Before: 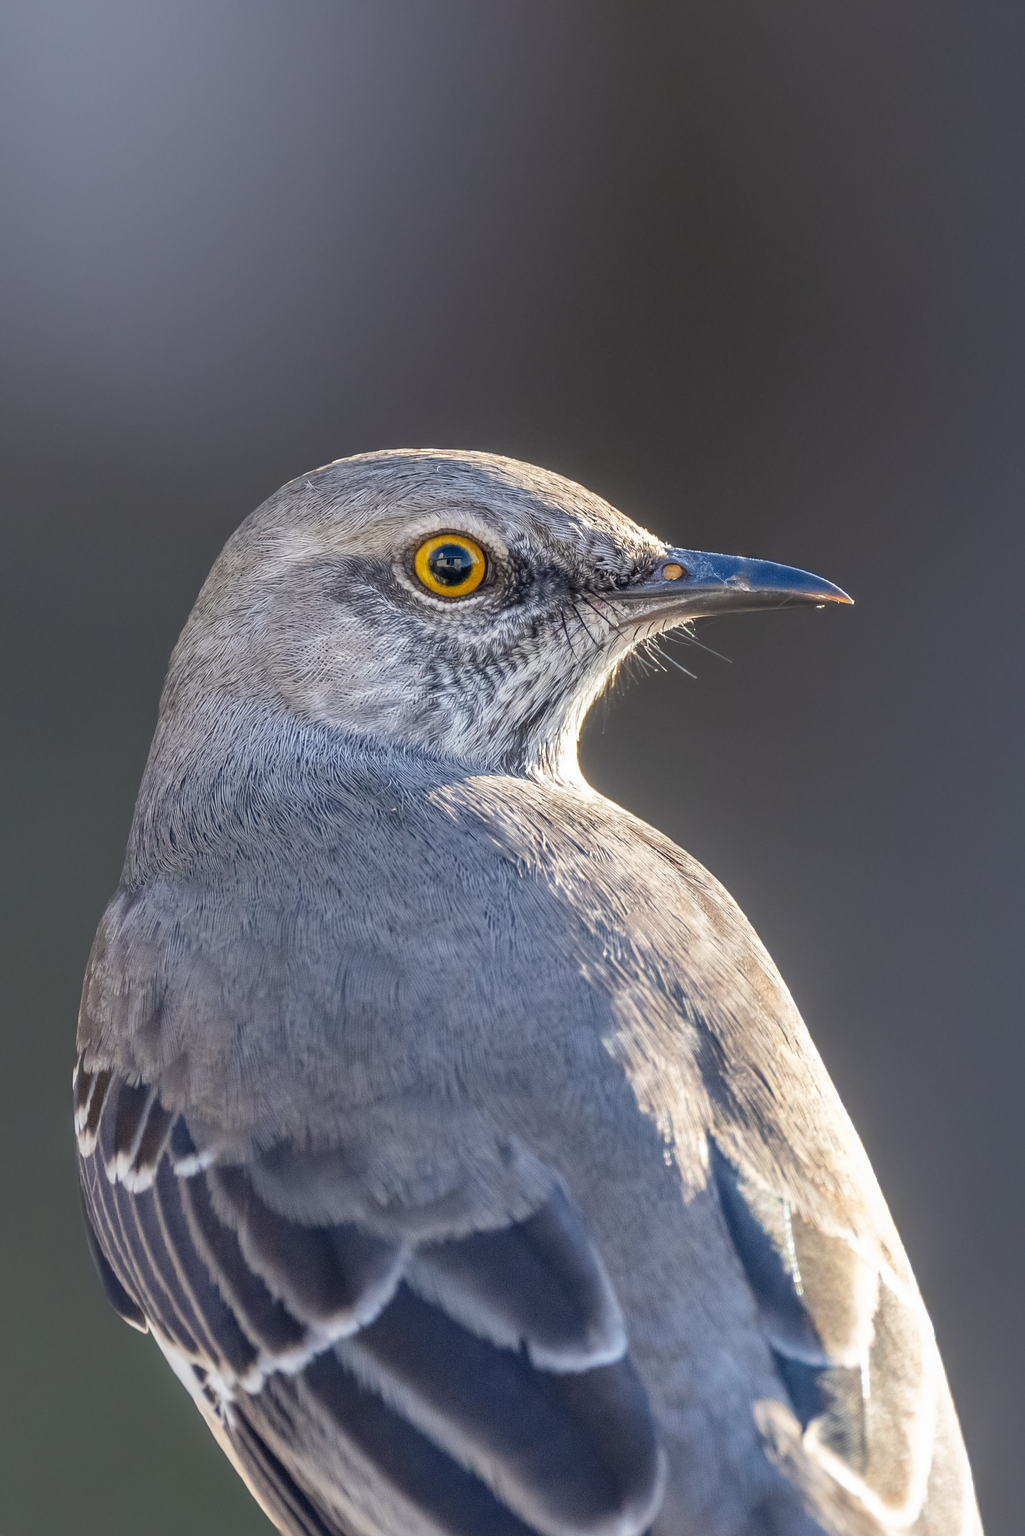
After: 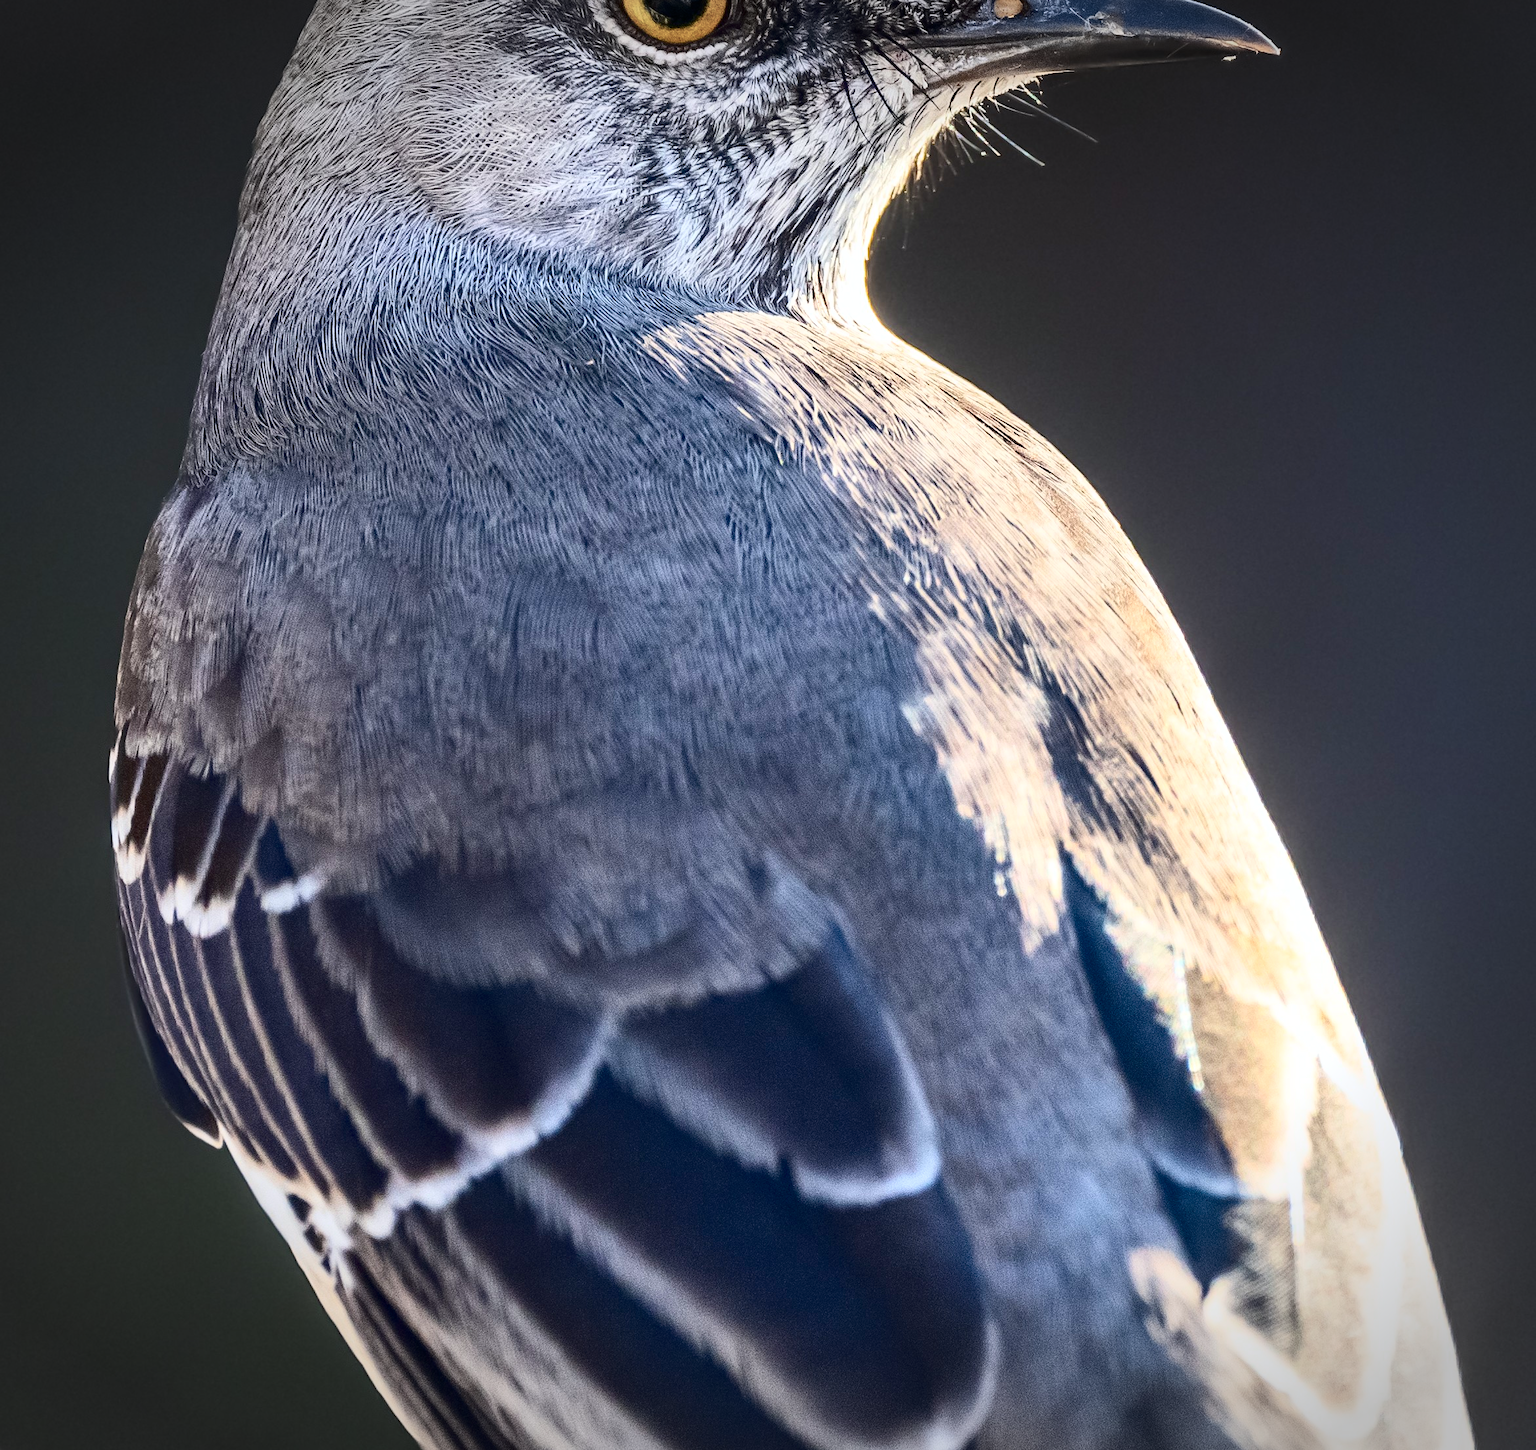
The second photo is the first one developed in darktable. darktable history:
haze removal: compatibility mode true, adaptive false
contrast brightness saturation: contrast 0.401, brightness 0.051, saturation 0.25
crop and rotate: top 36.975%
vignetting: fall-off start 88.78%, fall-off radius 42.92%, saturation -0.649, width/height ratio 1.157
